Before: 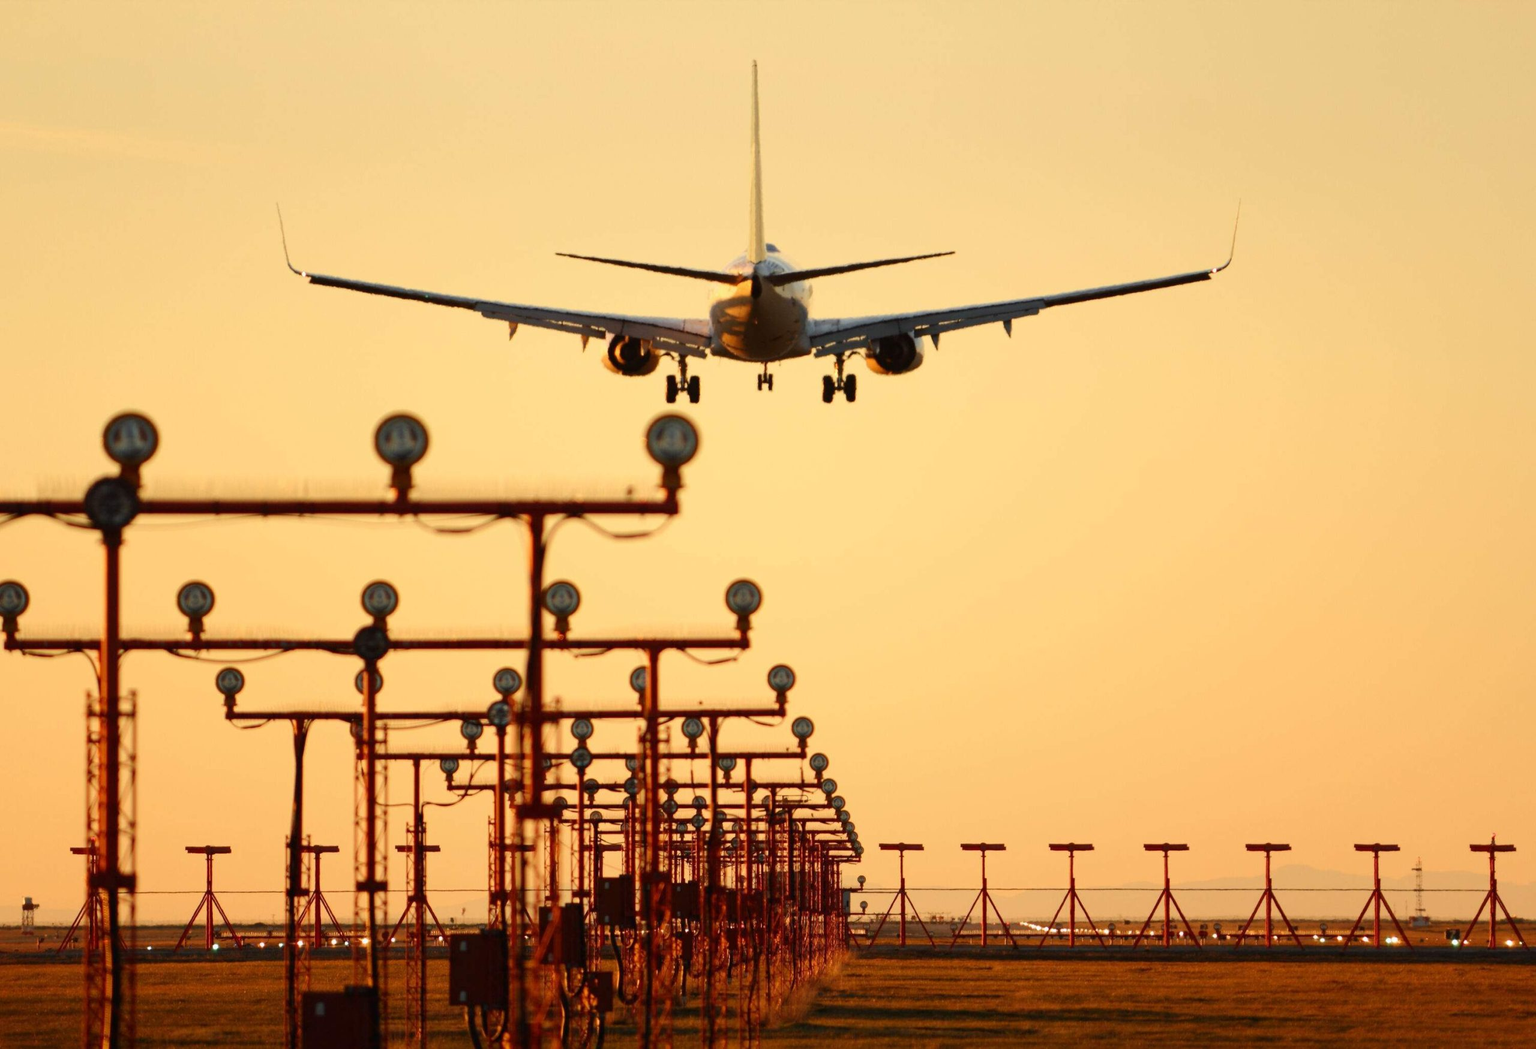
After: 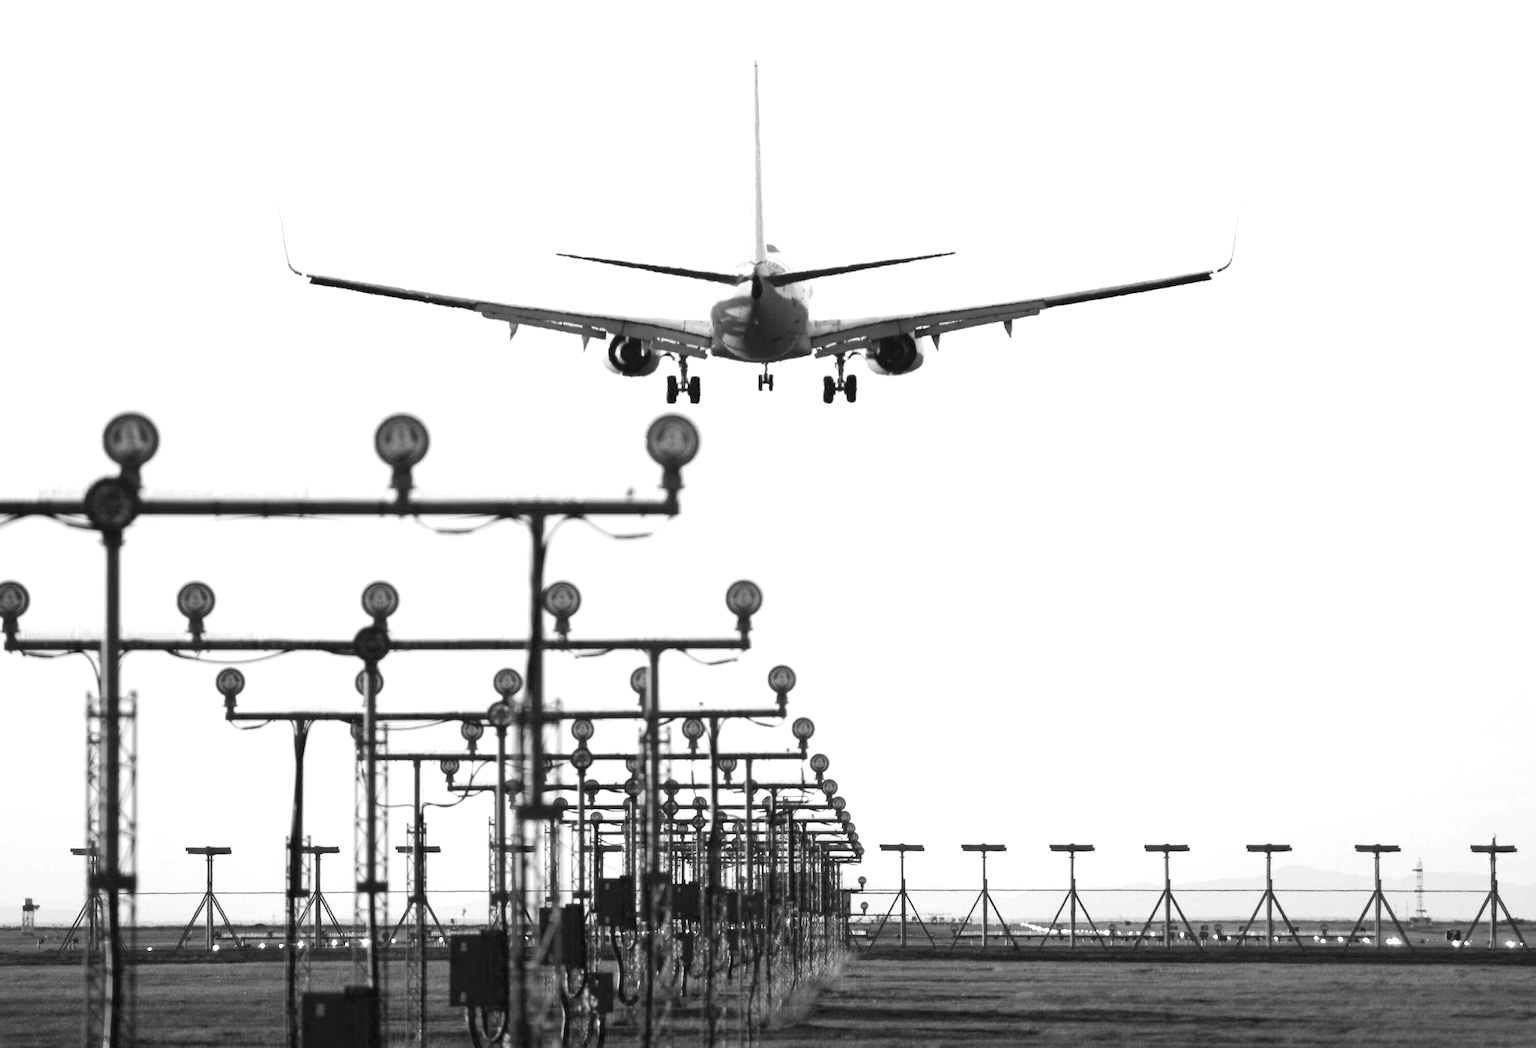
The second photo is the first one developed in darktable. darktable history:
exposure: black level correction 0, exposure 1.4 EV, compensate highlight preservation false
rotate and perspective: automatic cropping off
crop: top 0.05%, bottom 0.098%
color calibration: output gray [0.246, 0.254, 0.501, 0], gray › normalize channels true, illuminant same as pipeline (D50), adaptation XYZ, x 0.346, y 0.359, gamut compression 0
